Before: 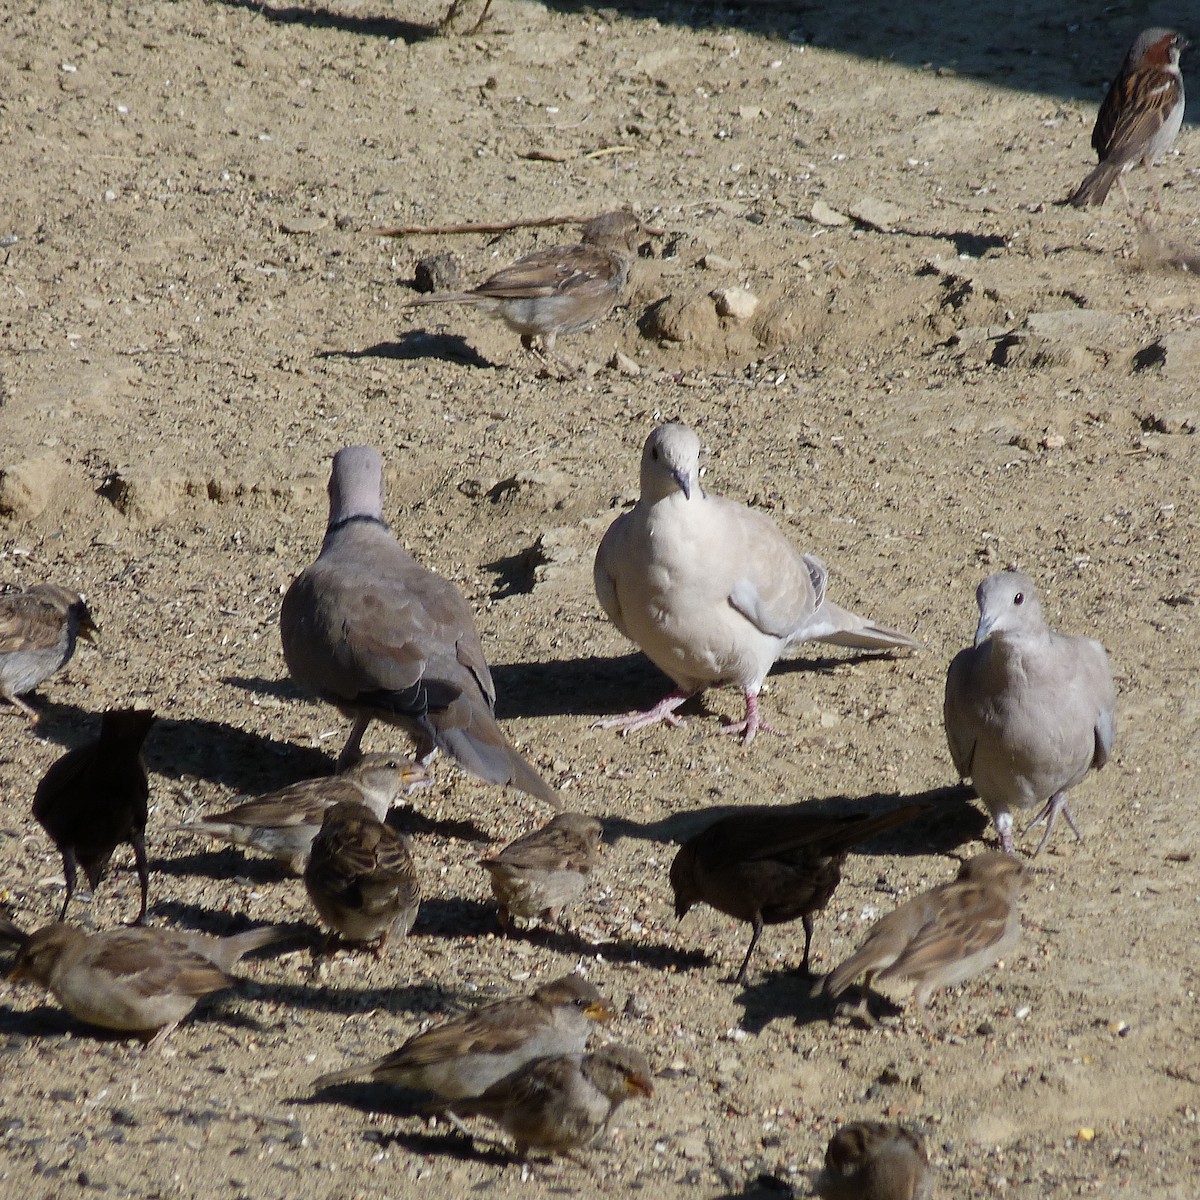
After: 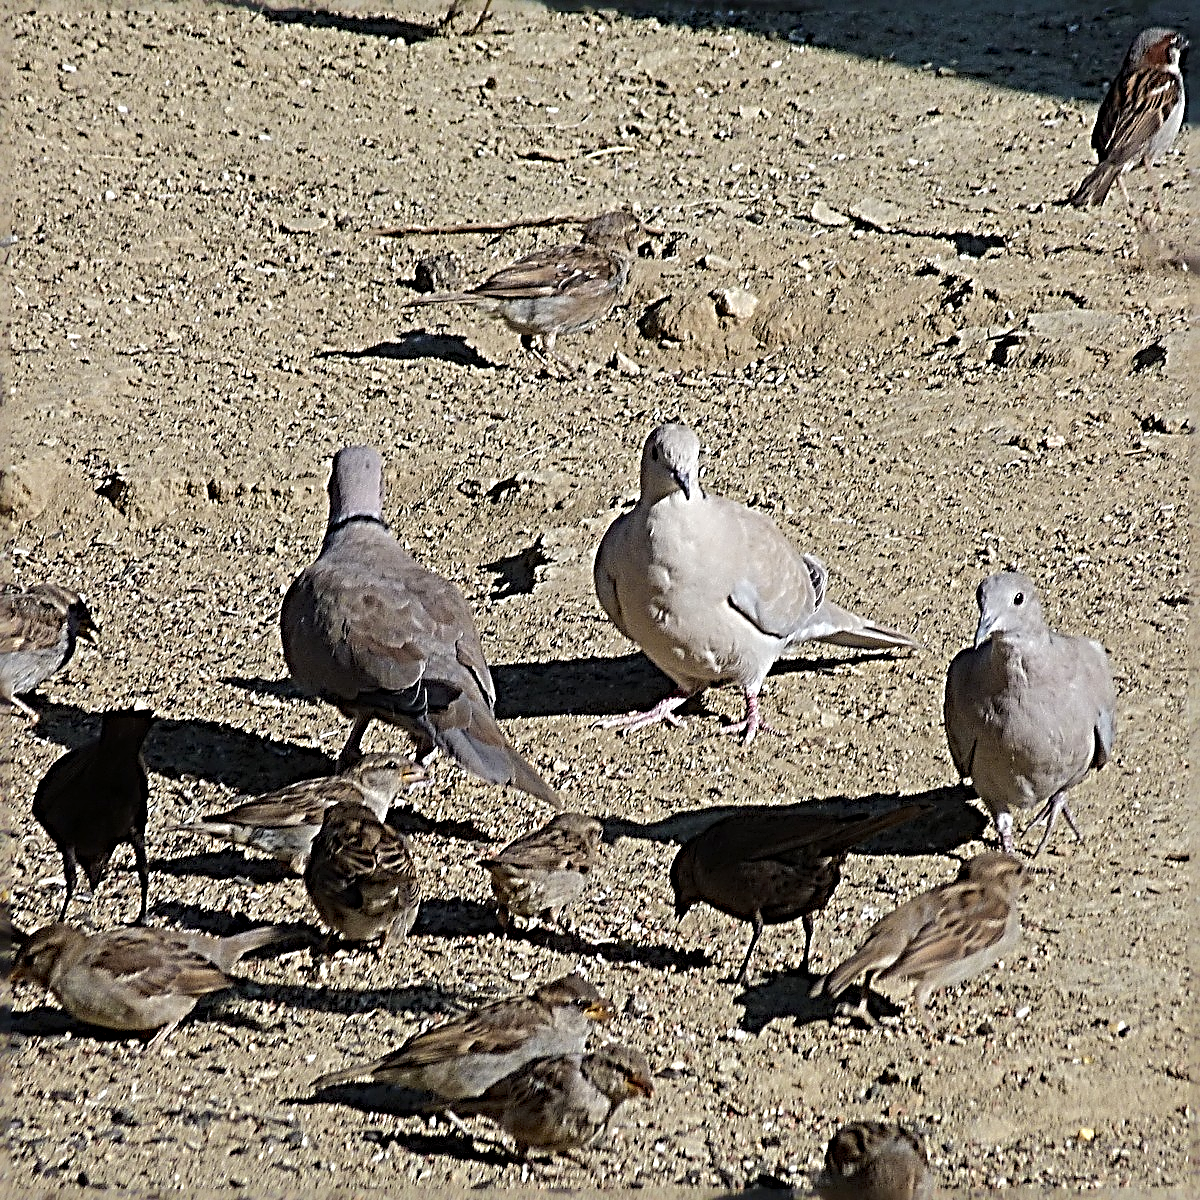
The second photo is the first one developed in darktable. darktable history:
exposure: exposure 0 EV, compensate highlight preservation false
base curve: curves: ch0 [(0, 0) (0.262, 0.32) (0.722, 0.705) (1, 1)]
sharpen: radius 4.001, amount 2
